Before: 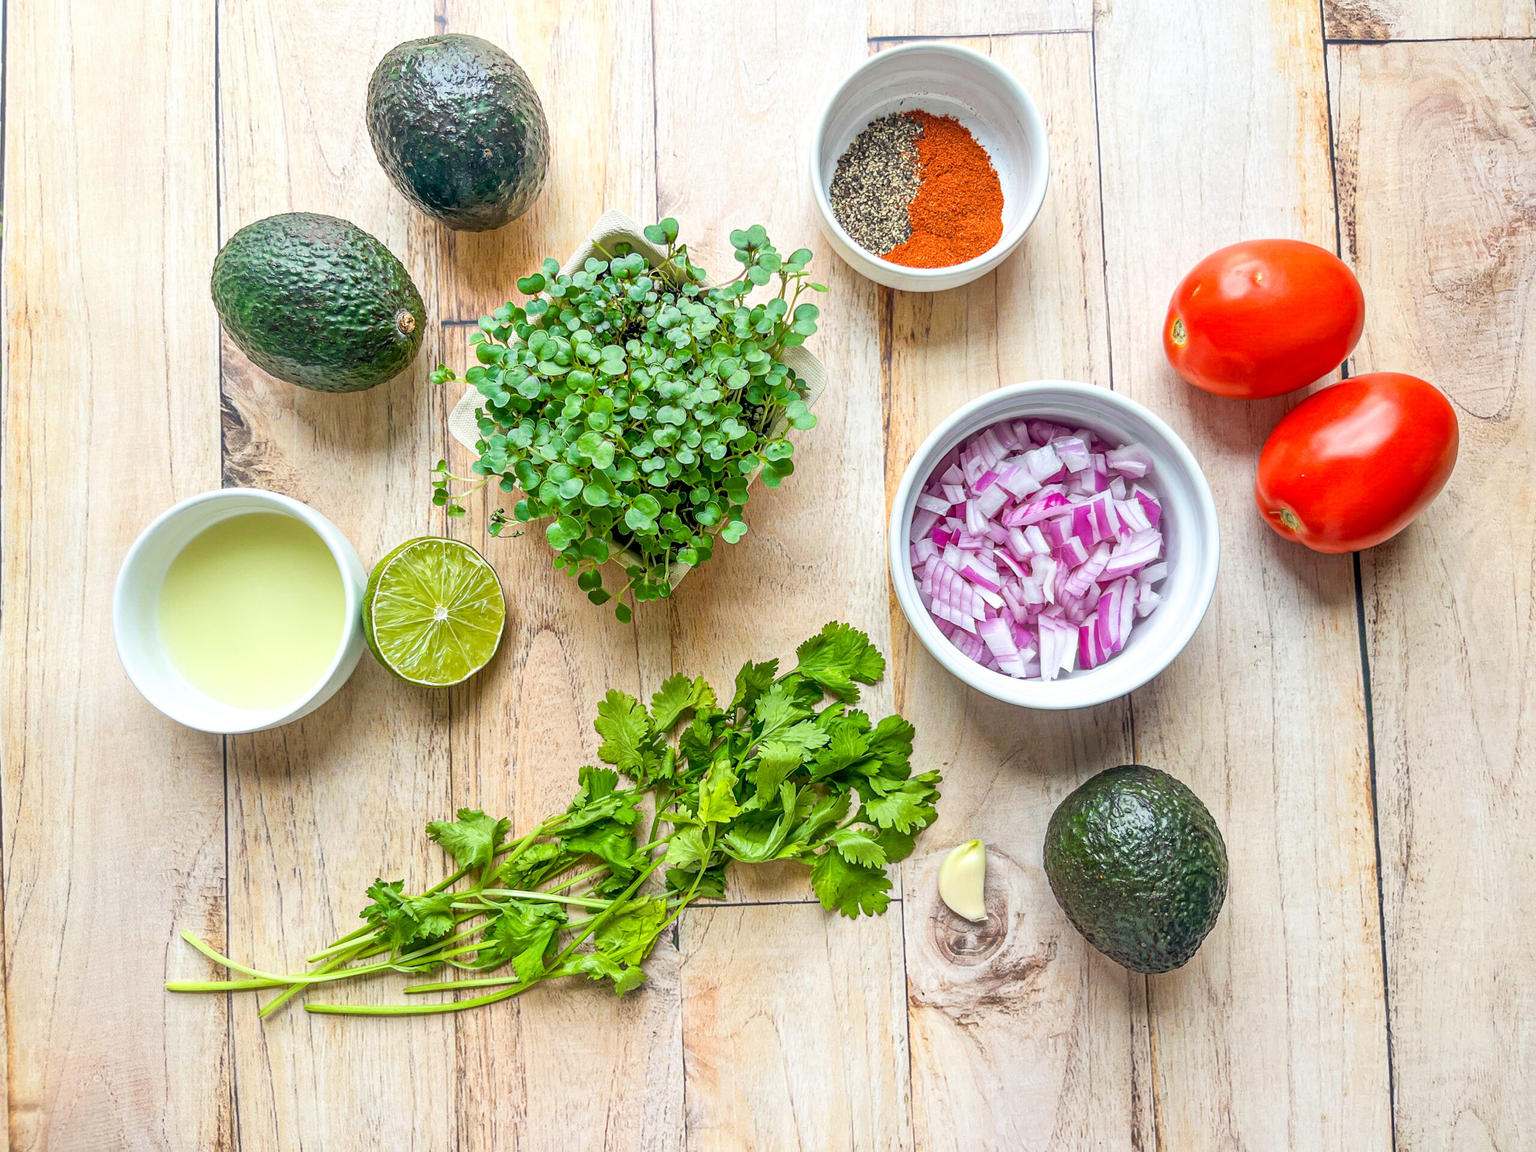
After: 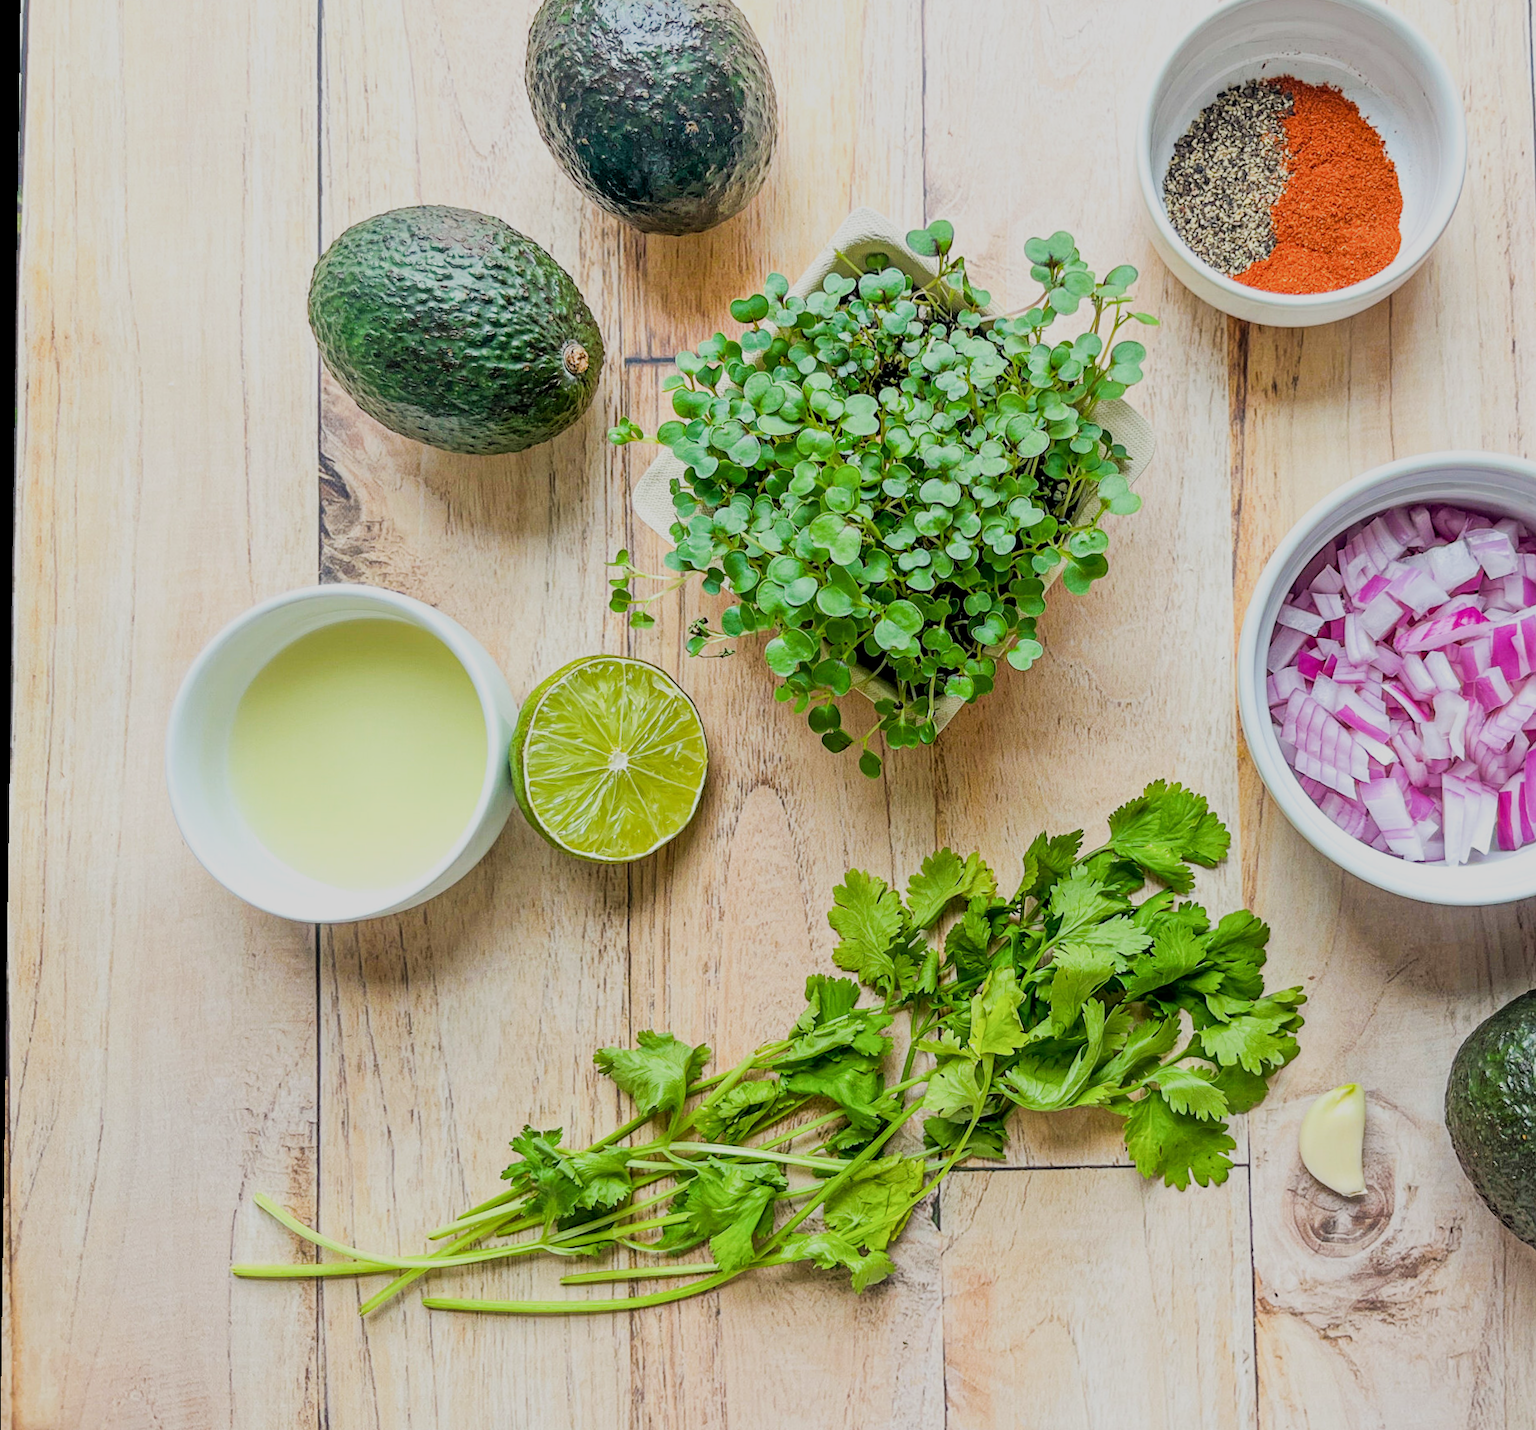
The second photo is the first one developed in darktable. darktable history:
rotate and perspective: rotation 0.8°, automatic cropping off
filmic rgb: black relative exposure -7.65 EV, white relative exposure 4.56 EV, hardness 3.61
tone equalizer: on, module defaults
crop: top 5.803%, right 27.864%, bottom 5.804%
